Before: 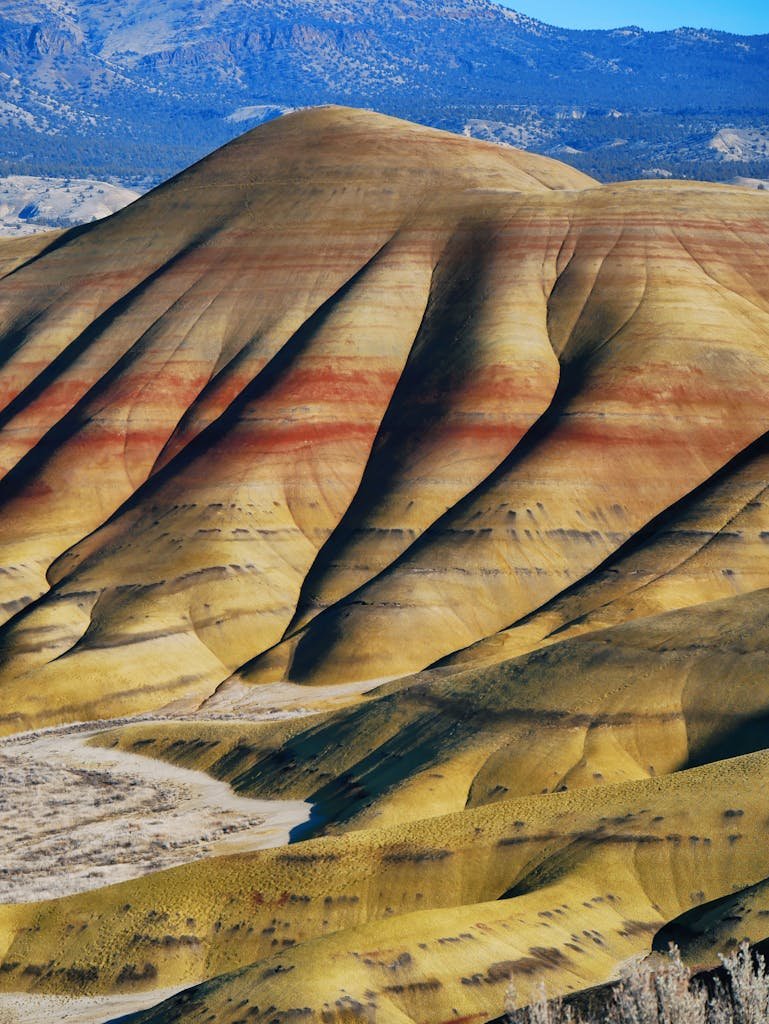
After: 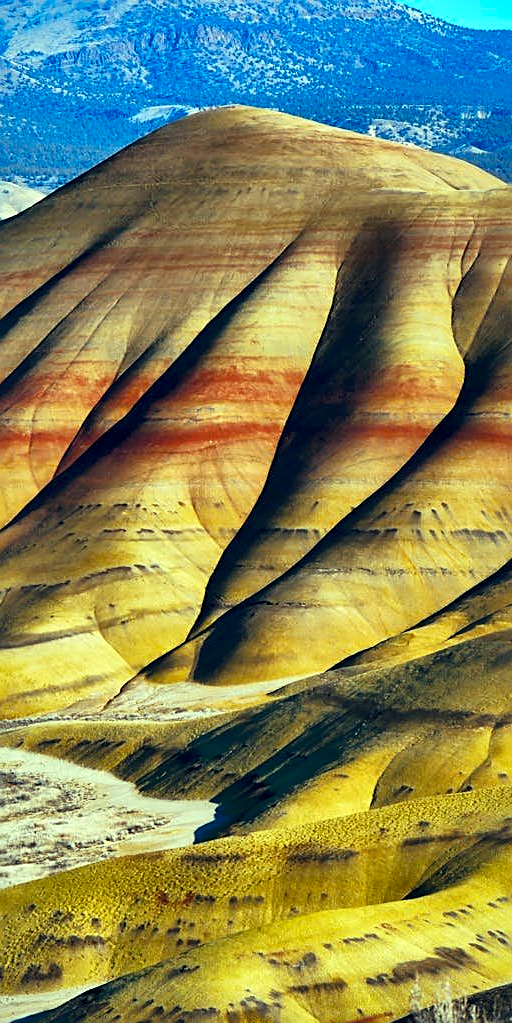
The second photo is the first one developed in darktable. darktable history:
crop and rotate: left 12.475%, right 20.917%
local contrast: mode bilateral grid, contrast 25, coarseness 61, detail 152%, midtone range 0.2
sharpen: on, module defaults
exposure: exposure 0.224 EV, compensate highlight preservation false
color balance rgb: highlights gain › luminance 15.43%, highlights gain › chroma 7.014%, highlights gain › hue 122.47°, global offset › chroma 0.054%, global offset › hue 254.04°, perceptual saturation grading › global saturation 19.969%
